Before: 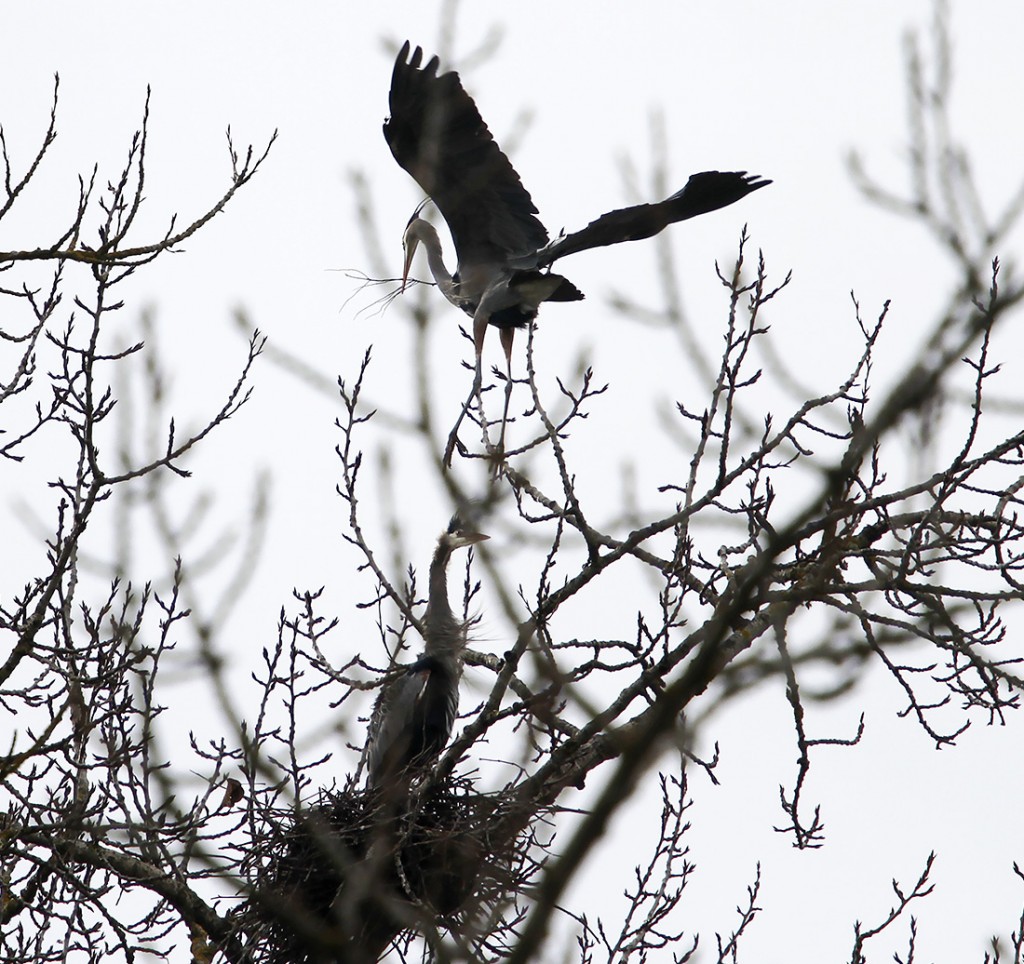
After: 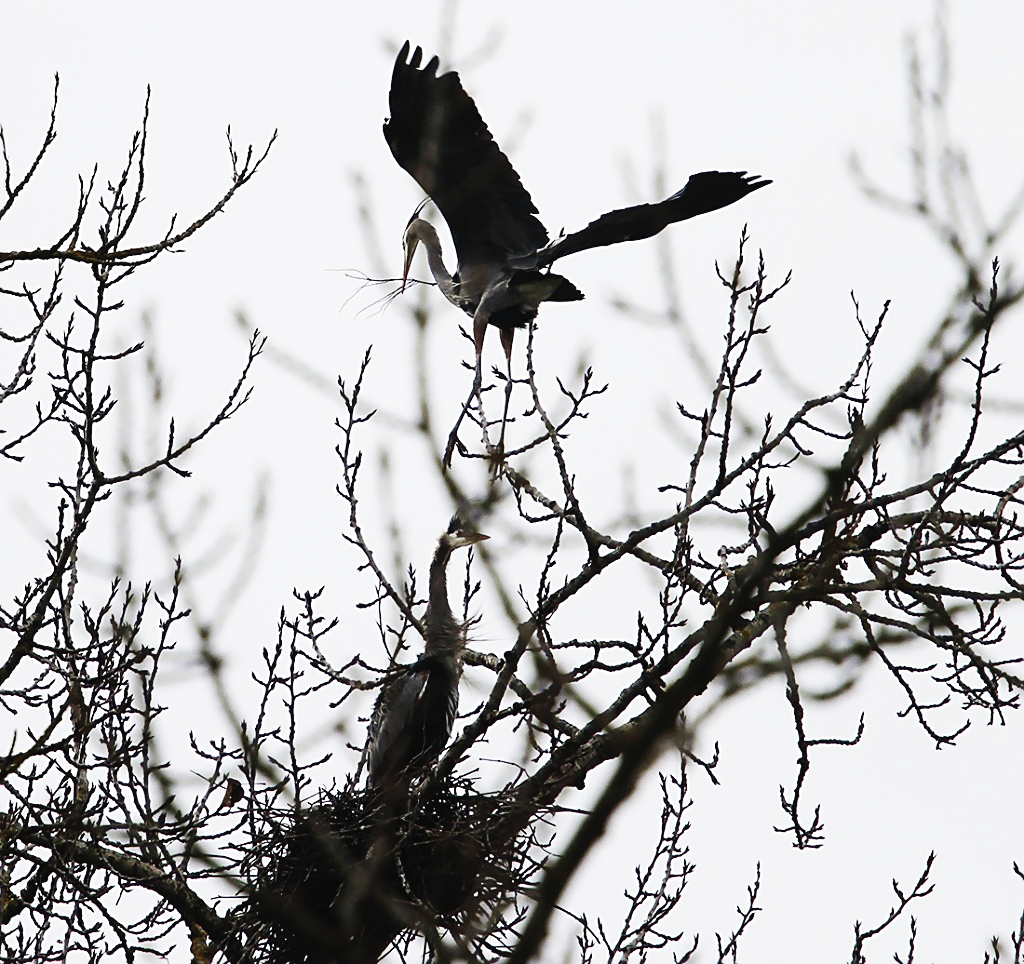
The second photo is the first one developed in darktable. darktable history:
tone curve: curves: ch0 [(0, 0.023) (0.132, 0.075) (0.256, 0.2) (0.454, 0.495) (0.708, 0.78) (0.844, 0.896) (1, 0.98)]; ch1 [(0, 0) (0.37, 0.308) (0.478, 0.46) (0.499, 0.5) (0.513, 0.508) (0.526, 0.533) (0.59, 0.612) (0.764, 0.804) (1, 1)]; ch2 [(0, 0) (0.312, 0.313) (0.461, 0.454) (0.48, 0.477) (0.503, 0.5) (0.526, 0.54) (0.564, 0.595) (0.631, 0.676) (0.713, 0.767) (0.985, 0.966)], preserve colors none
sharpen: on, module defaults
